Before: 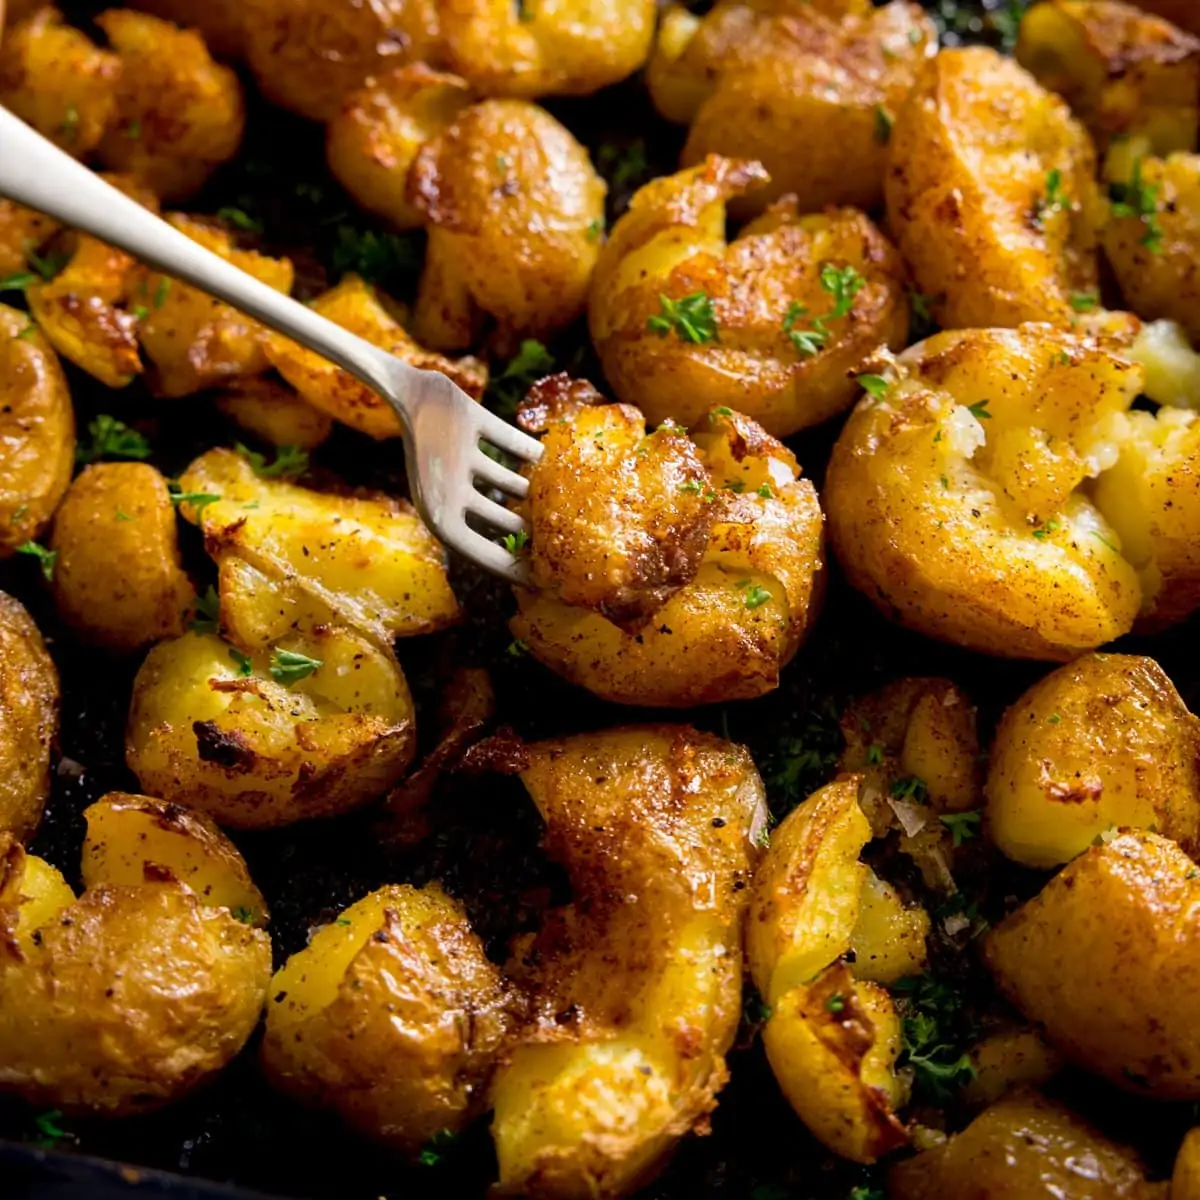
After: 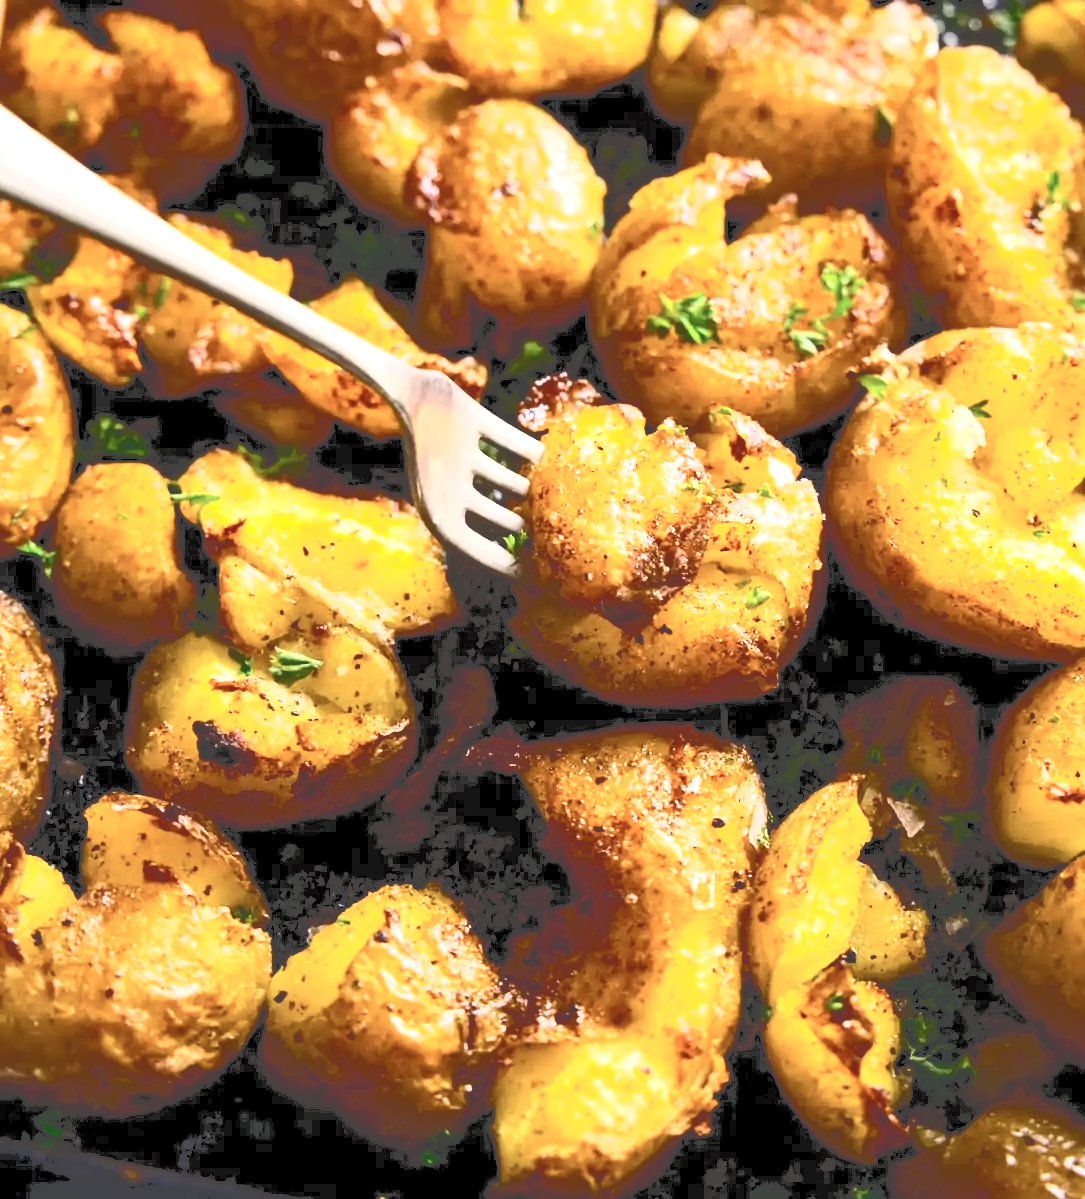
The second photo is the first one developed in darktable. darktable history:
tone curve: curves: ch0 [(0, 0) (0.003, 0.279) (0.011, 0.287) (0.025, 0.295) (0.044, 0.304) (0.069, 0.316) (0.1, 0.319) (0.136, 0.316) (0.177, 0.32) (0.224, 0.359) (0.277, 0.421) (0.335, 0.511) (0.399, 0.639) (0.468, 0.734) (0.543, 0.827) (0.623, 0.89) (0.709, 0.944) (0.801, 0.965) (0.898, 0.968) (1, 1)], color space Lab, independent channels, preserve colors none
local contrast: highlights 101%, shadows 103%, detail 120%, midtone range 0.2
crop: right 9.51%, bottom 0.05%
contrast brightness saturation: brightness -0.087
tone equalizer: -8 EV -0.423 EV, -7 EV -0.422 EV, -6 EV -0.307 EV, -5 EV -0.243 EV, -3 EV 0.2 EV, -2 EV 0.328 EV, -1 EV 0.373 EV, +0 EV 0.416 EV
